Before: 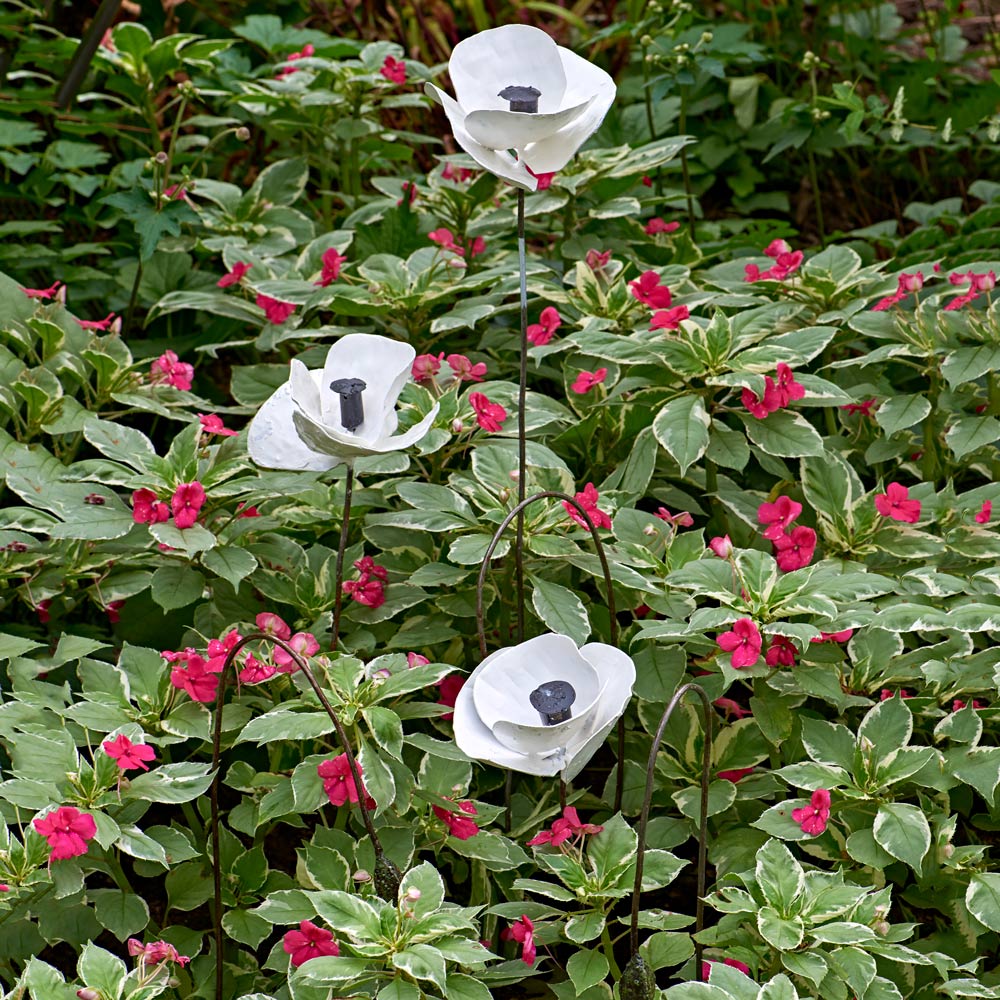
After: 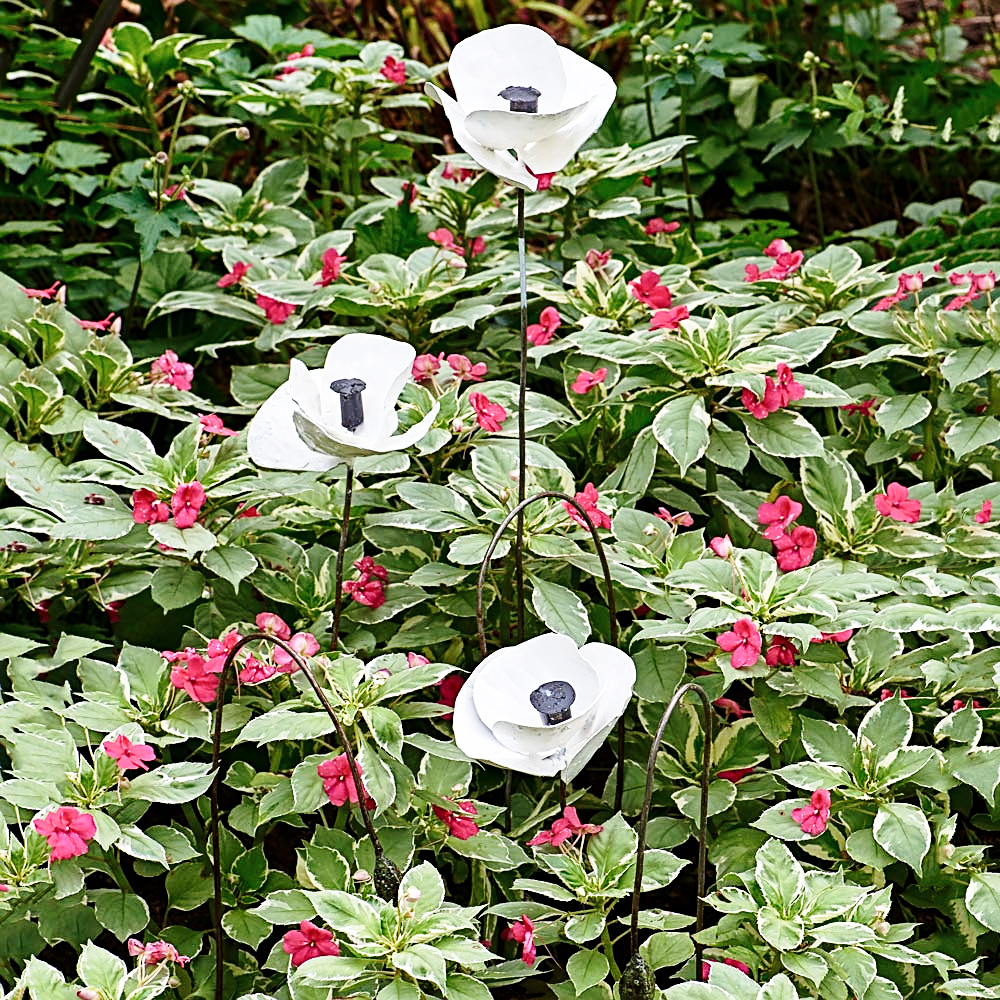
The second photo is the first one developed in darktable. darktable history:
contrast brightness saturation: contrast 0.11, saturation -0.17
base curve: curves: ch0 [(0, 0) (0.028, 0.03) (0.121, 0.232) (0.46, 0.748) (0.859, 0.968) (1, 1)], preserve colors none
sharpen: on, module defaults
